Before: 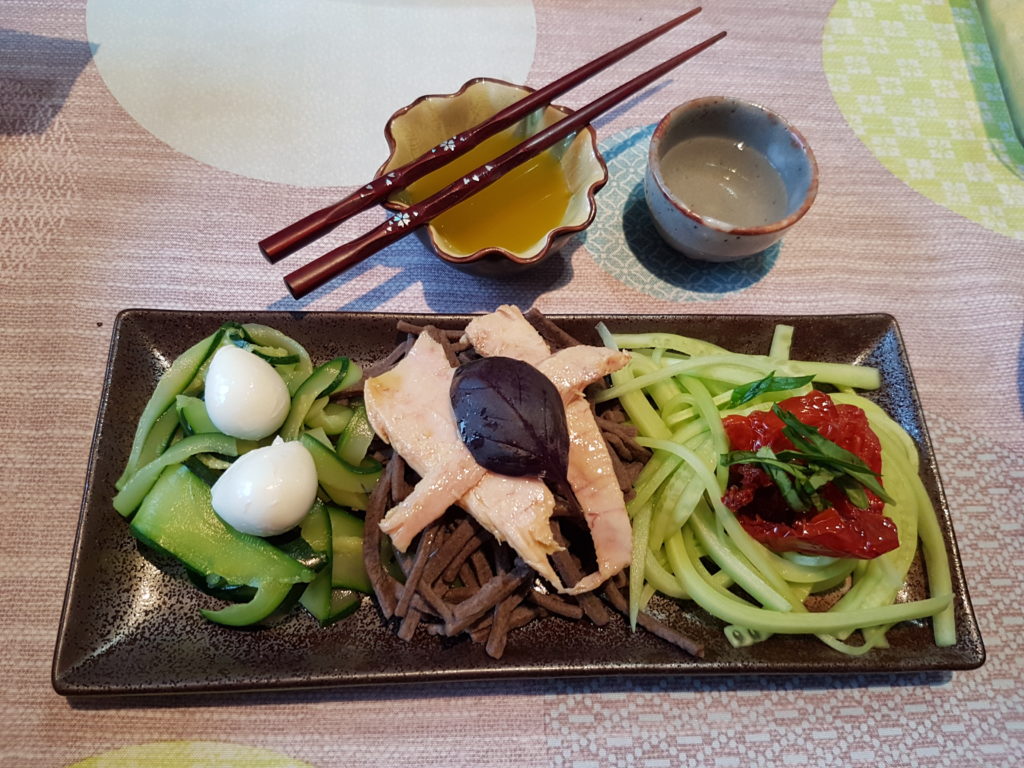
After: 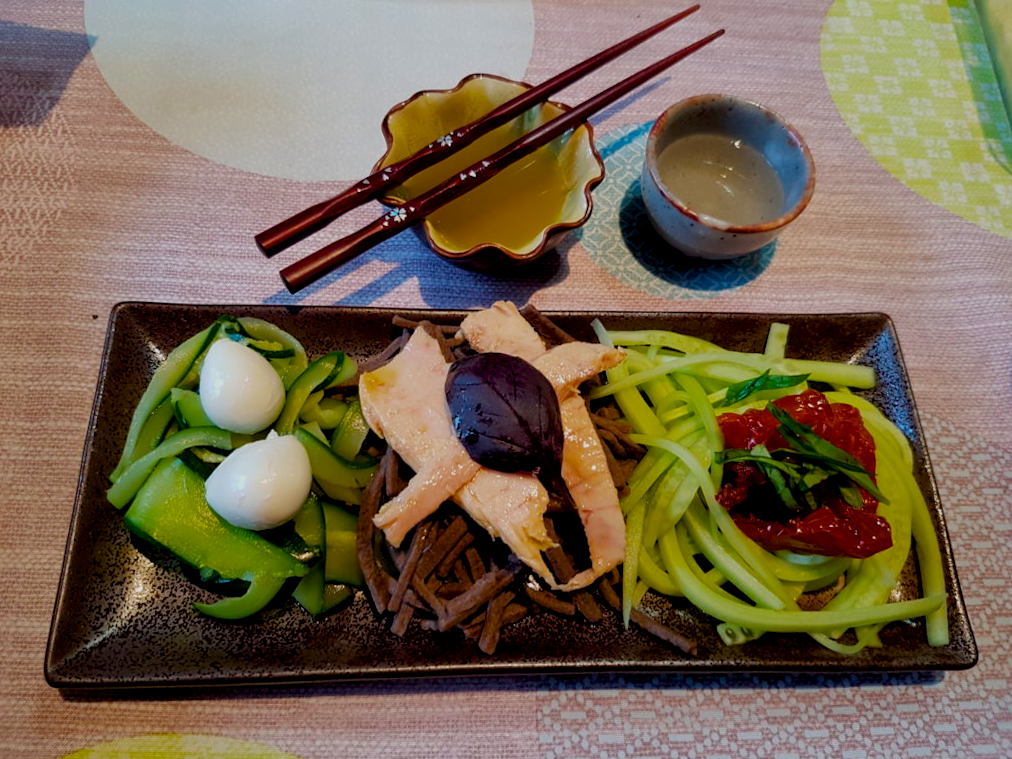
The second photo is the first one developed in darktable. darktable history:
color balance rgb: linear chroma grading › global chroma 15%, perceptual saturation grading › global saturation 30%
crop and rotate: angle -0.5°
exposure: black level correction 0.011, exposure -0.478 EV, compensate highlight preservation false
